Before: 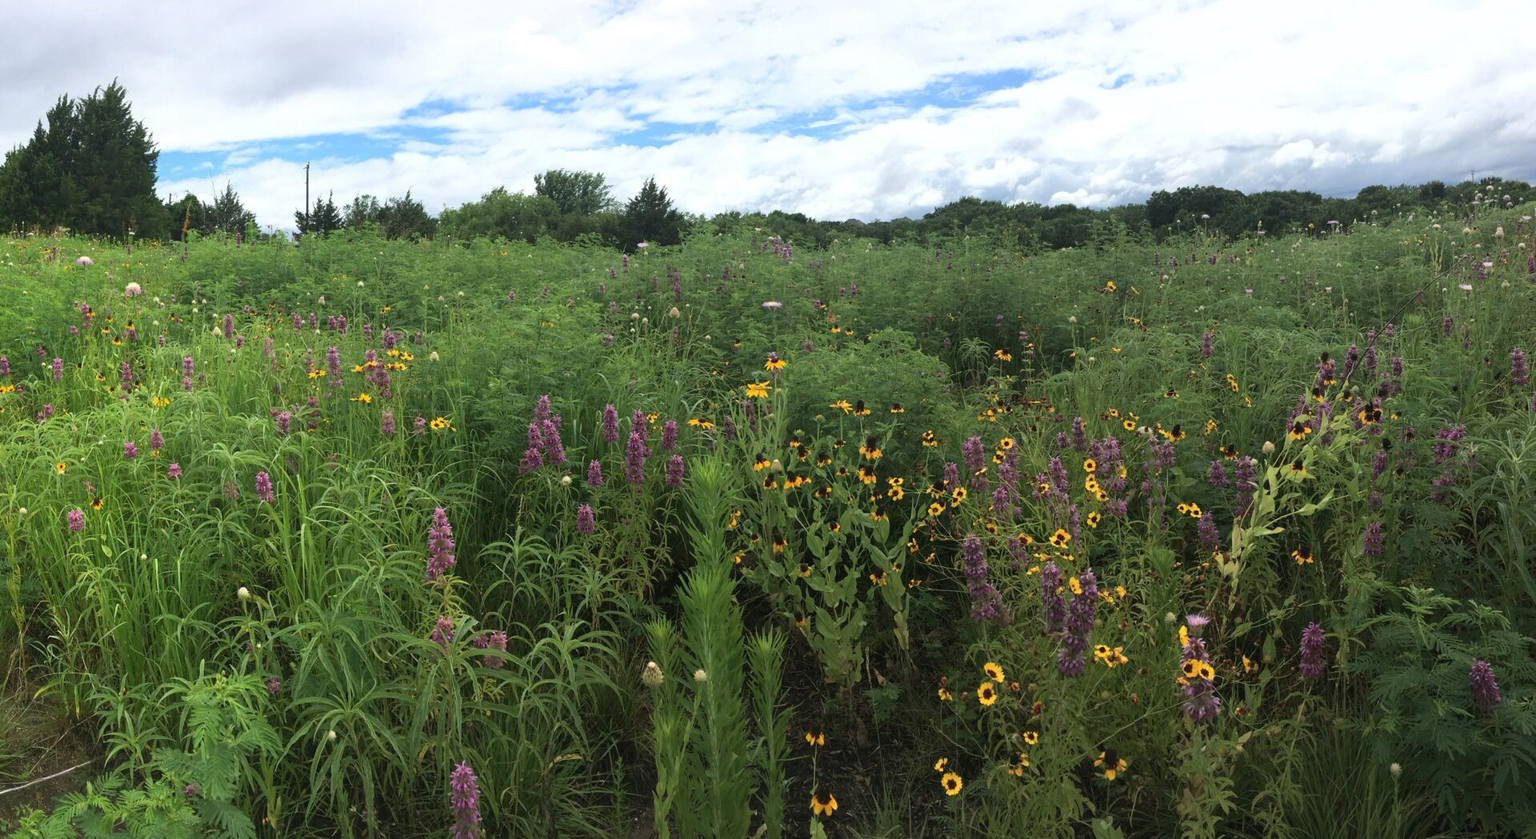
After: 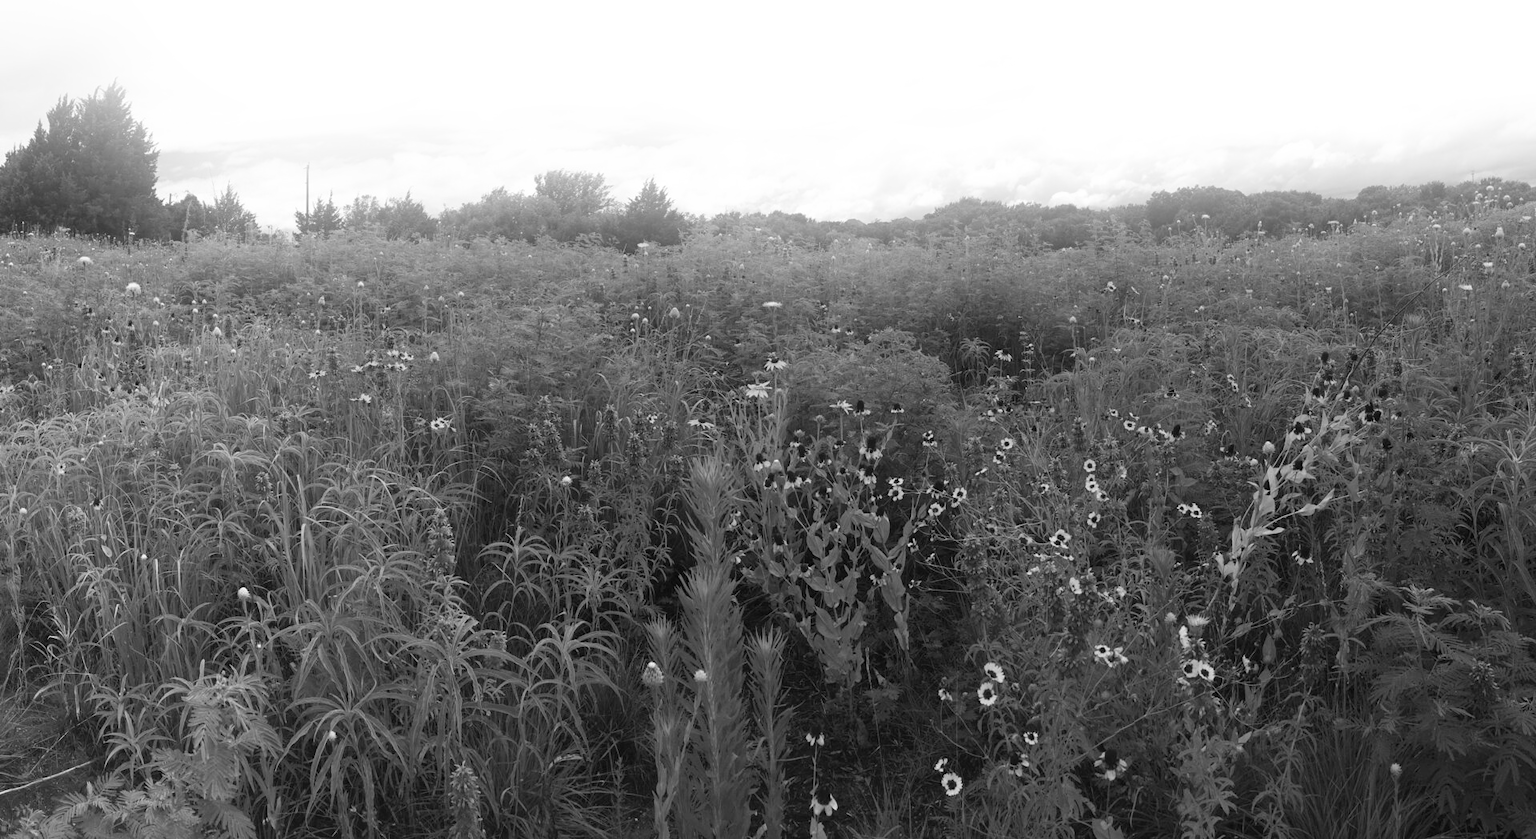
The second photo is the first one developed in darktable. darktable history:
color balance rgb: linear chroma grading › global chroma 15%, perceptual saturation grading › global saturation 30%
bloom: on, module defaults
monochrome: on, module defaults
